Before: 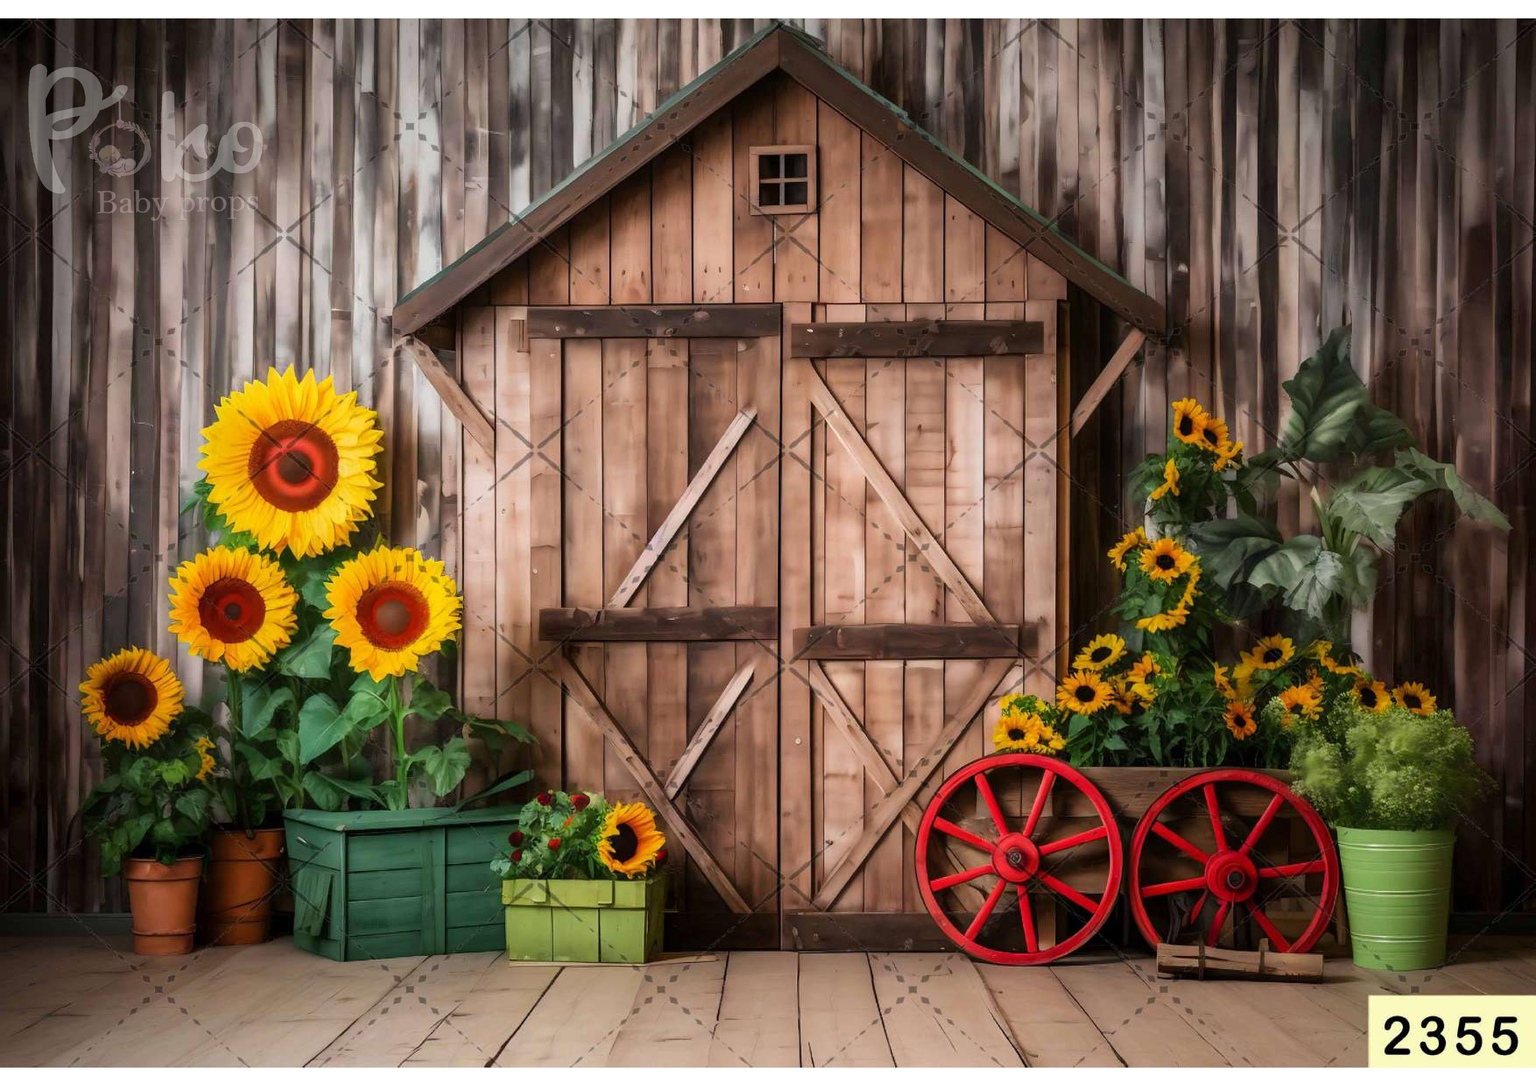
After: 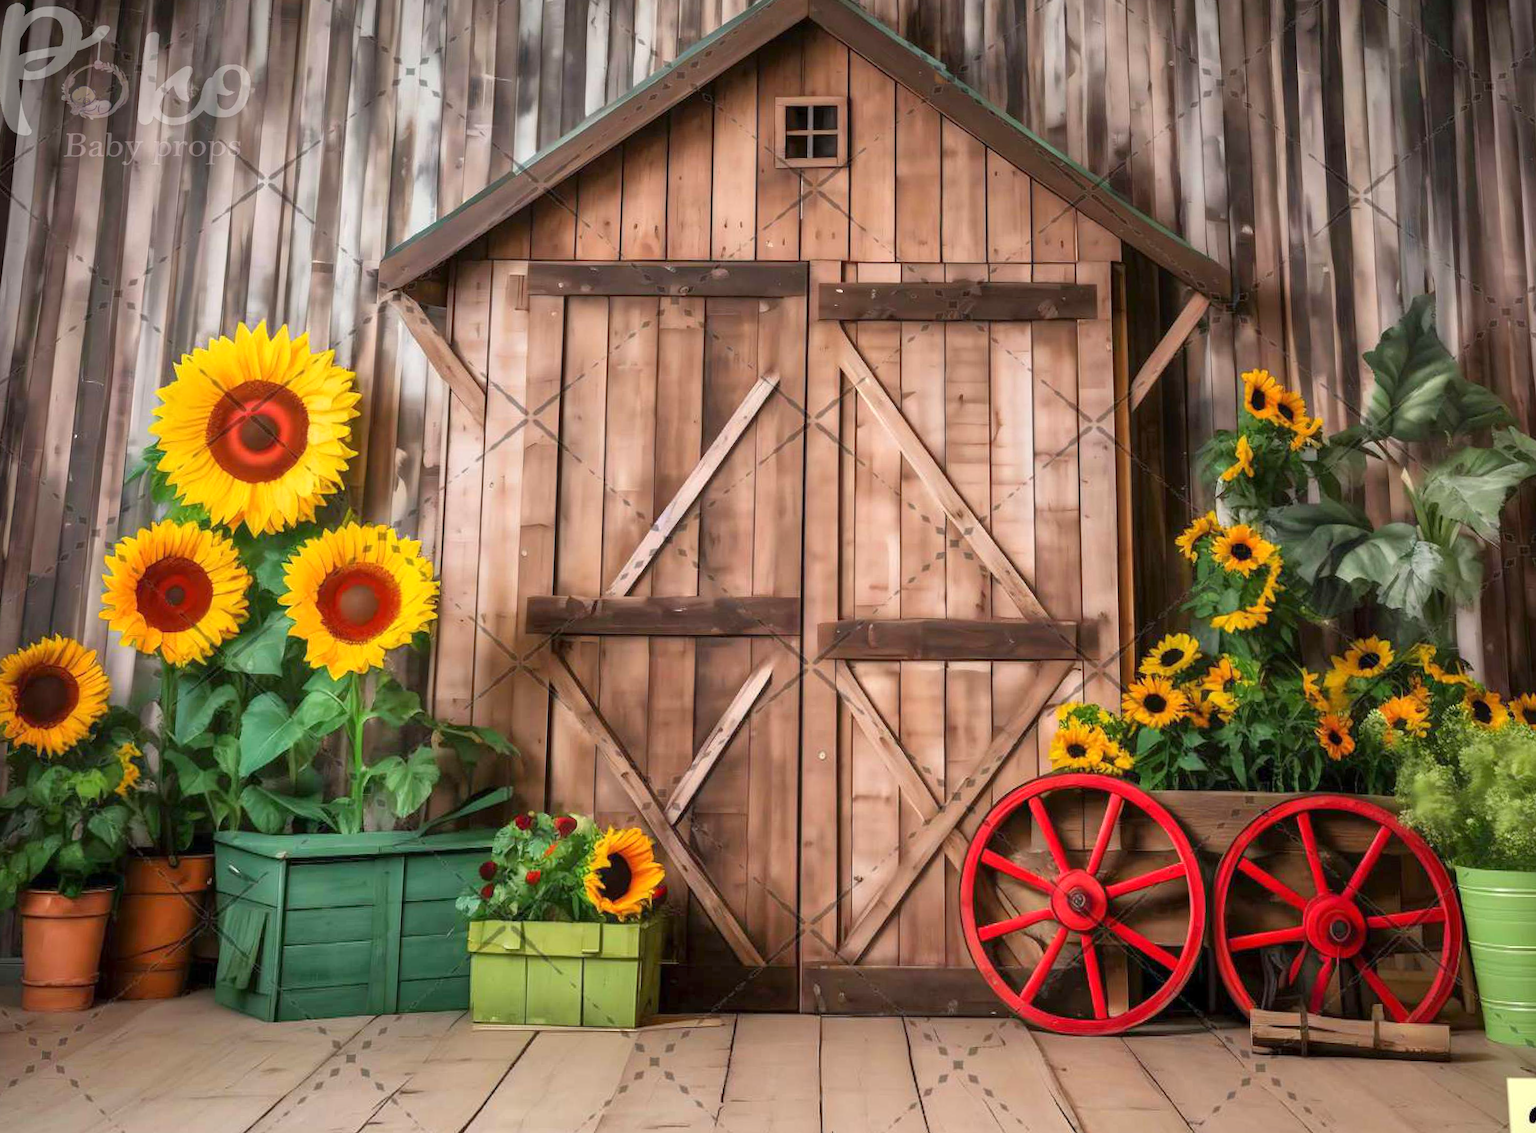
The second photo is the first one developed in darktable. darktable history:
crop and rotate: angle -2.38°
tone equalizer: -8 EV 1 EV, -7 EV 1 EV, -6 EV 1 EV, -5 EV 1 EV, -4 EV 1 EV, -3 EV 0.75 EV, -2 EV 0.5 EV, -1 EV 0.25 EV
rotate and perspective: rotation -1.68°, lens shift (vertical) -0.146, crop left 0.049, crop right 0.912, crop top 0.032, crop bottom 0.96
